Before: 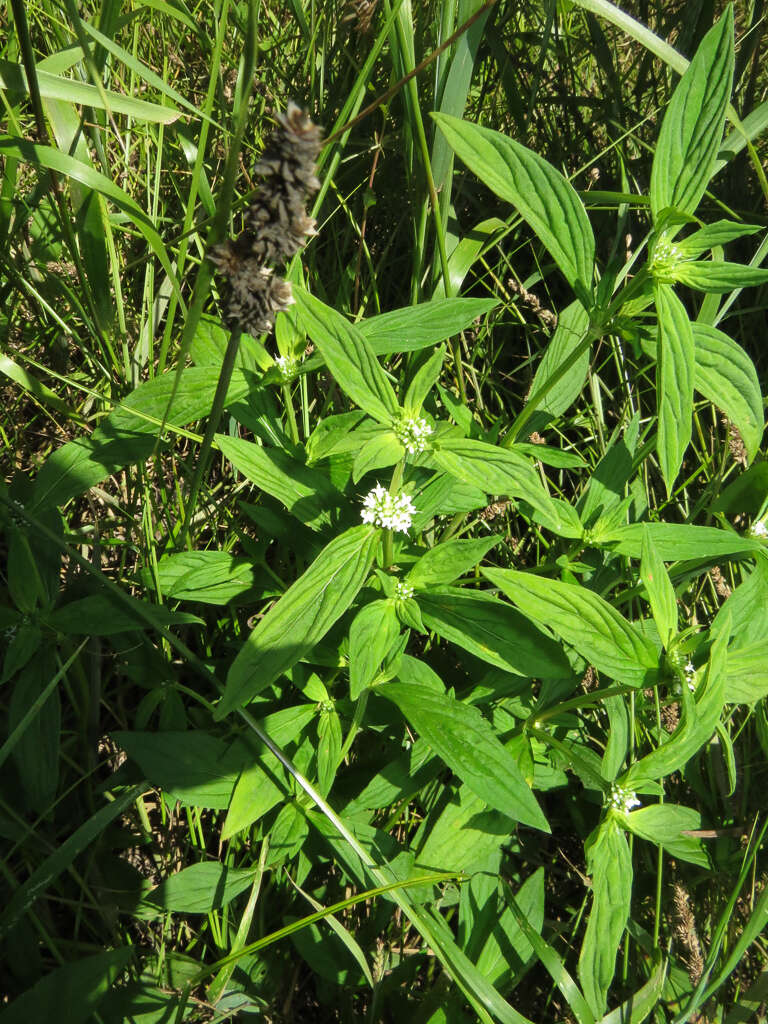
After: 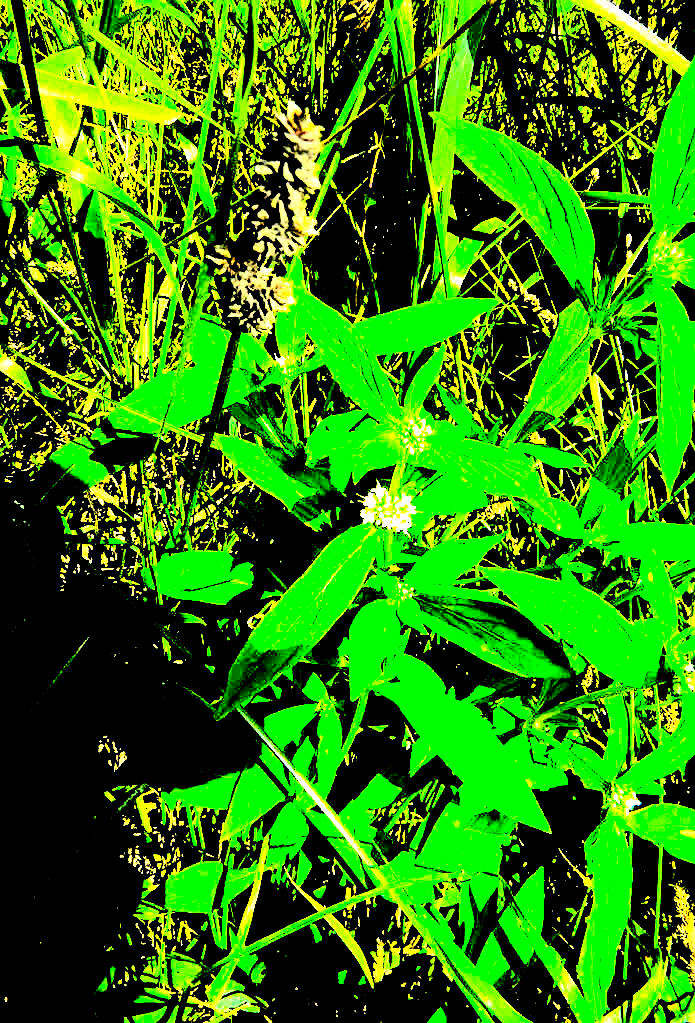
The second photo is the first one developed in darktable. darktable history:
color balance rgb: perceptual saturation grading › global saturation -3.412%, perceptual brilliance grading › global brilliance 11.325%, global vibrance 9.425%, contrast 14.809%, saturation formula JzAzBz (2021)
crop: right 9.491%, bottom 0.038%
sharpen: on, module defaults
contrast brightness saturation: contrast 0.754, brightness -0.996, saturation 0.984
exposure: black level correction 0, exposure 0.691 EV, compensate exposure bias true, compensate highlight preservation false
levels: levels [0.073, 0.497, 0.972]
tone equalizer: -8 EV -1.09 EV, -7 EV -1.01 EV, -6 EV -0.906 EV, -5 EV -0.589 EV, -3 EV 0.579 EV, -2 EV 0.894 EV, -1 EV 0.99 EV, +0 EV 1.06 EV
